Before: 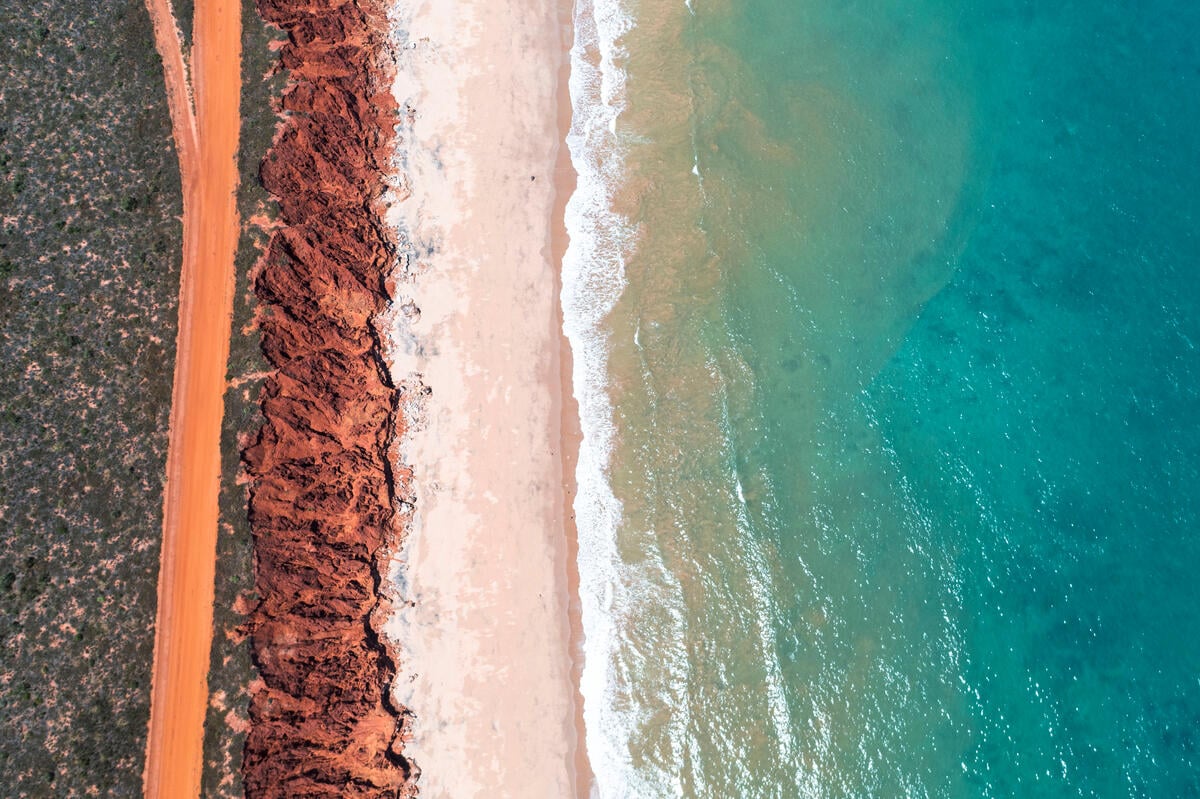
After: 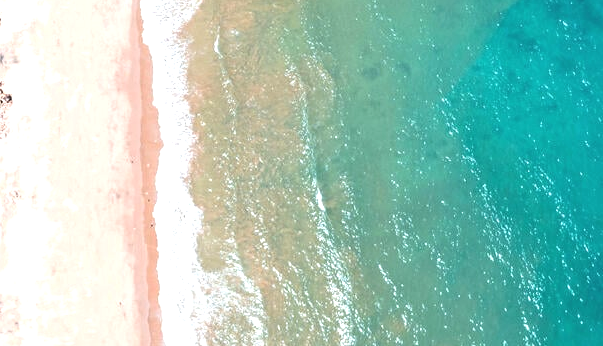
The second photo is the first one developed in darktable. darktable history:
crop: left 35.03%, top 36.625%, right 14.663%, bottom 20.057%
exposure: black level correction -0.002, exposure 0.54 EV, compensate highlight preservation false
